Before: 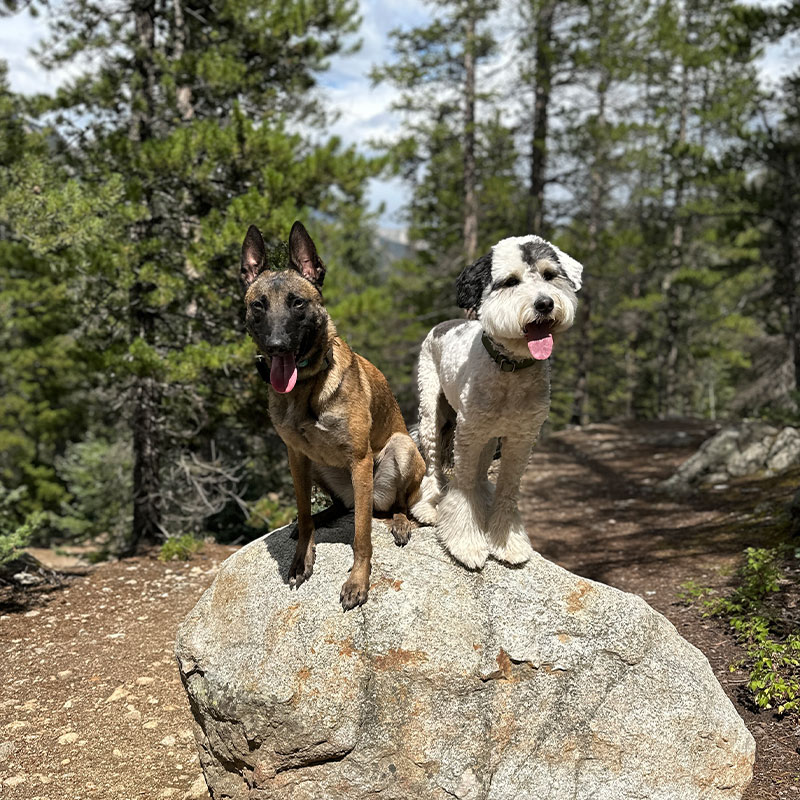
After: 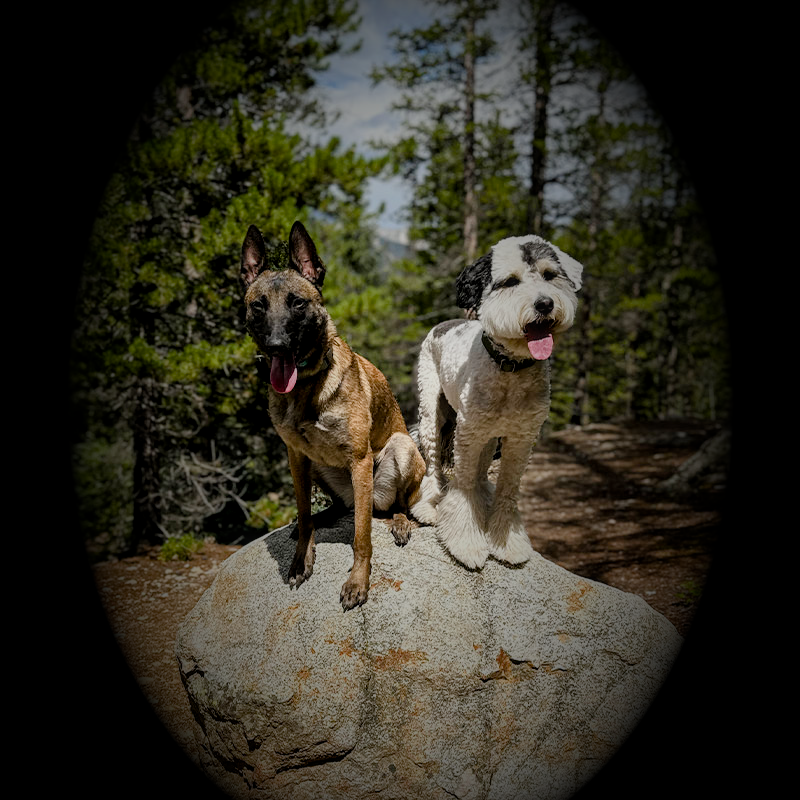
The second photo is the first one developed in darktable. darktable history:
local contrast: on, module defaults
color balance rgb: perceptual saturation grading › global saturation 20%, perceptual saturation grading › highlights -50%, perceptual saturation grading › shadows 30%
filmic rgb: black relative exposure -7.65 EV, white relative exposure 4.56 EV, hardness 3.61, color science v6 (2022)
tone equalizer: on, module defaults
vignetting: fall-off start 15.9%, fall-off radius 100%, brightness -1, saturation 0.5, width/height ratio 0.719
